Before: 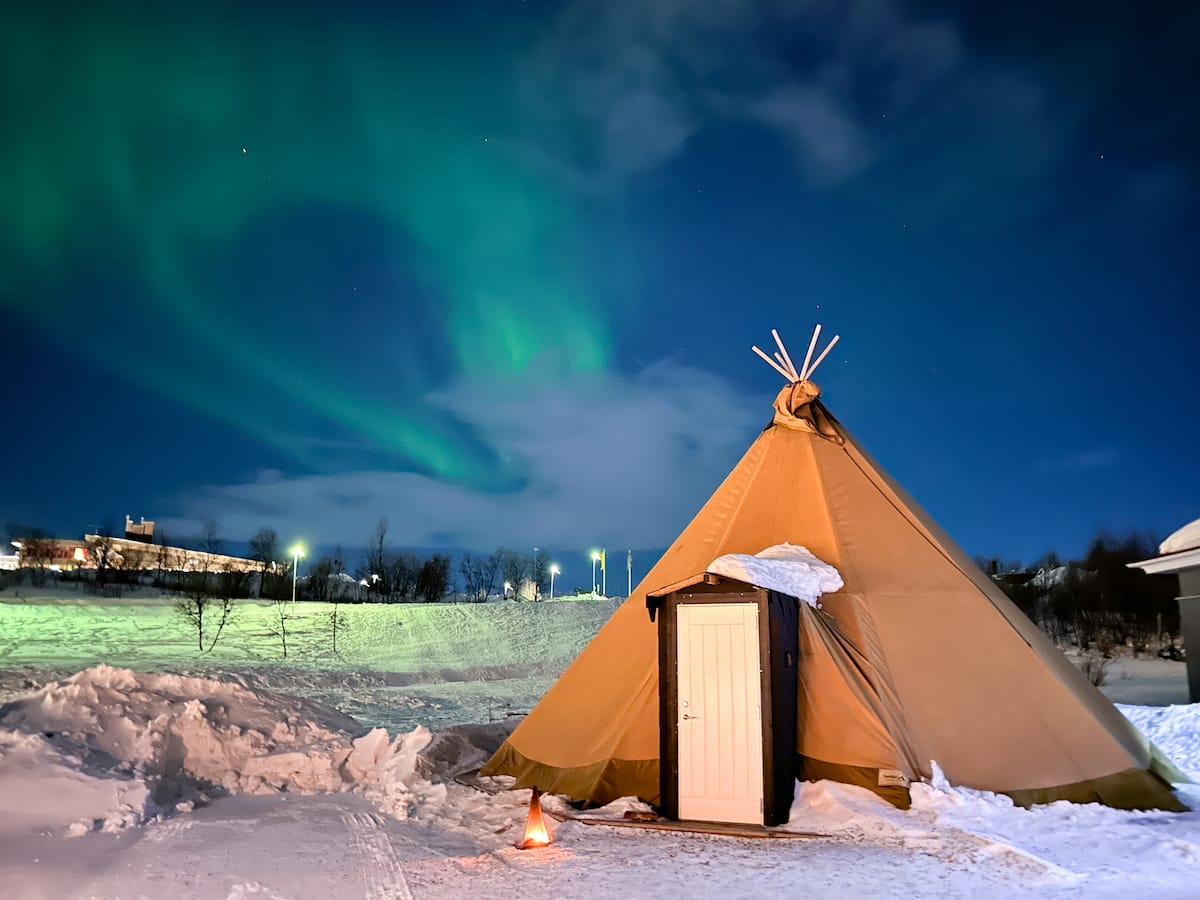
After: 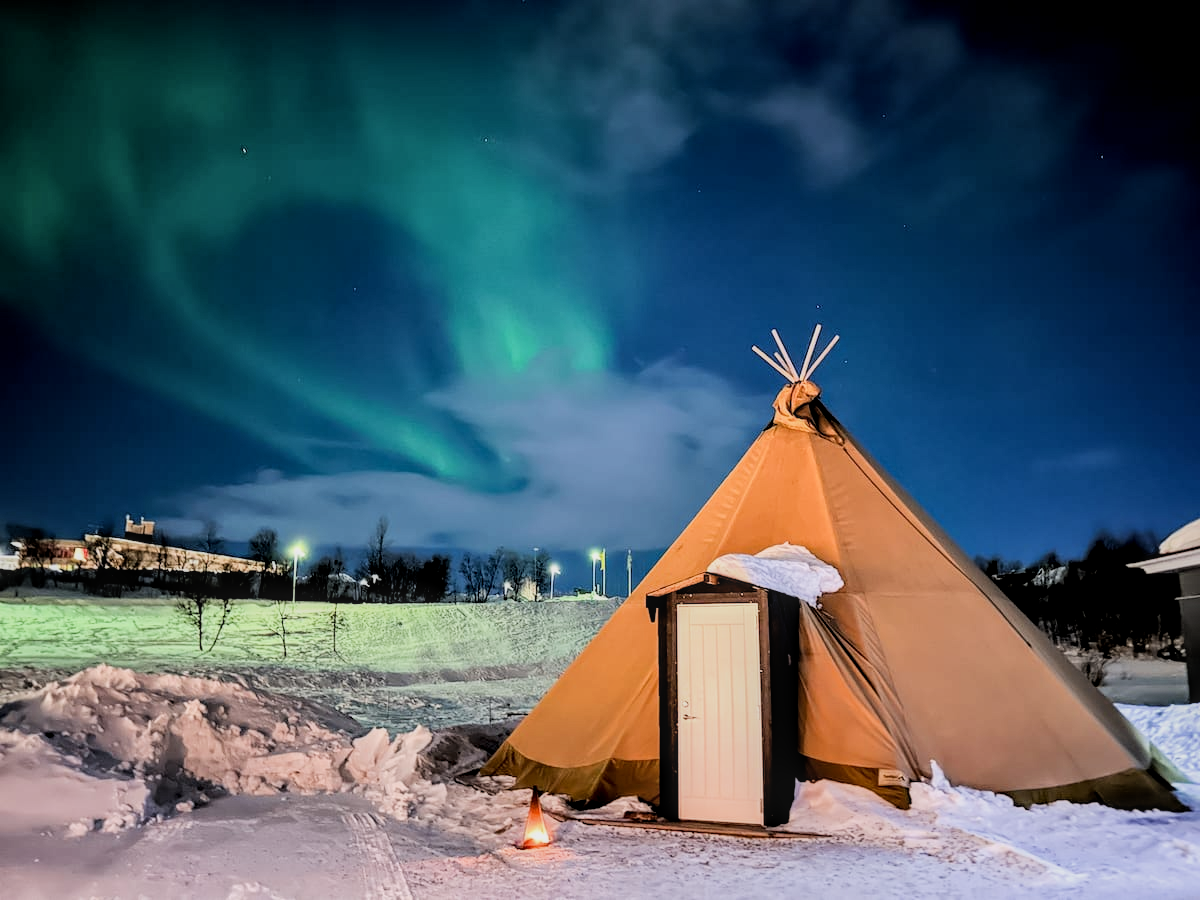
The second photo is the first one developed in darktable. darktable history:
filmic rgb: black relative exposure -5 EV, hardness 2.88, contrast 1.3
local contrast: highlights 55%, shadows 52%, detail 130%, midtone range 0.452
